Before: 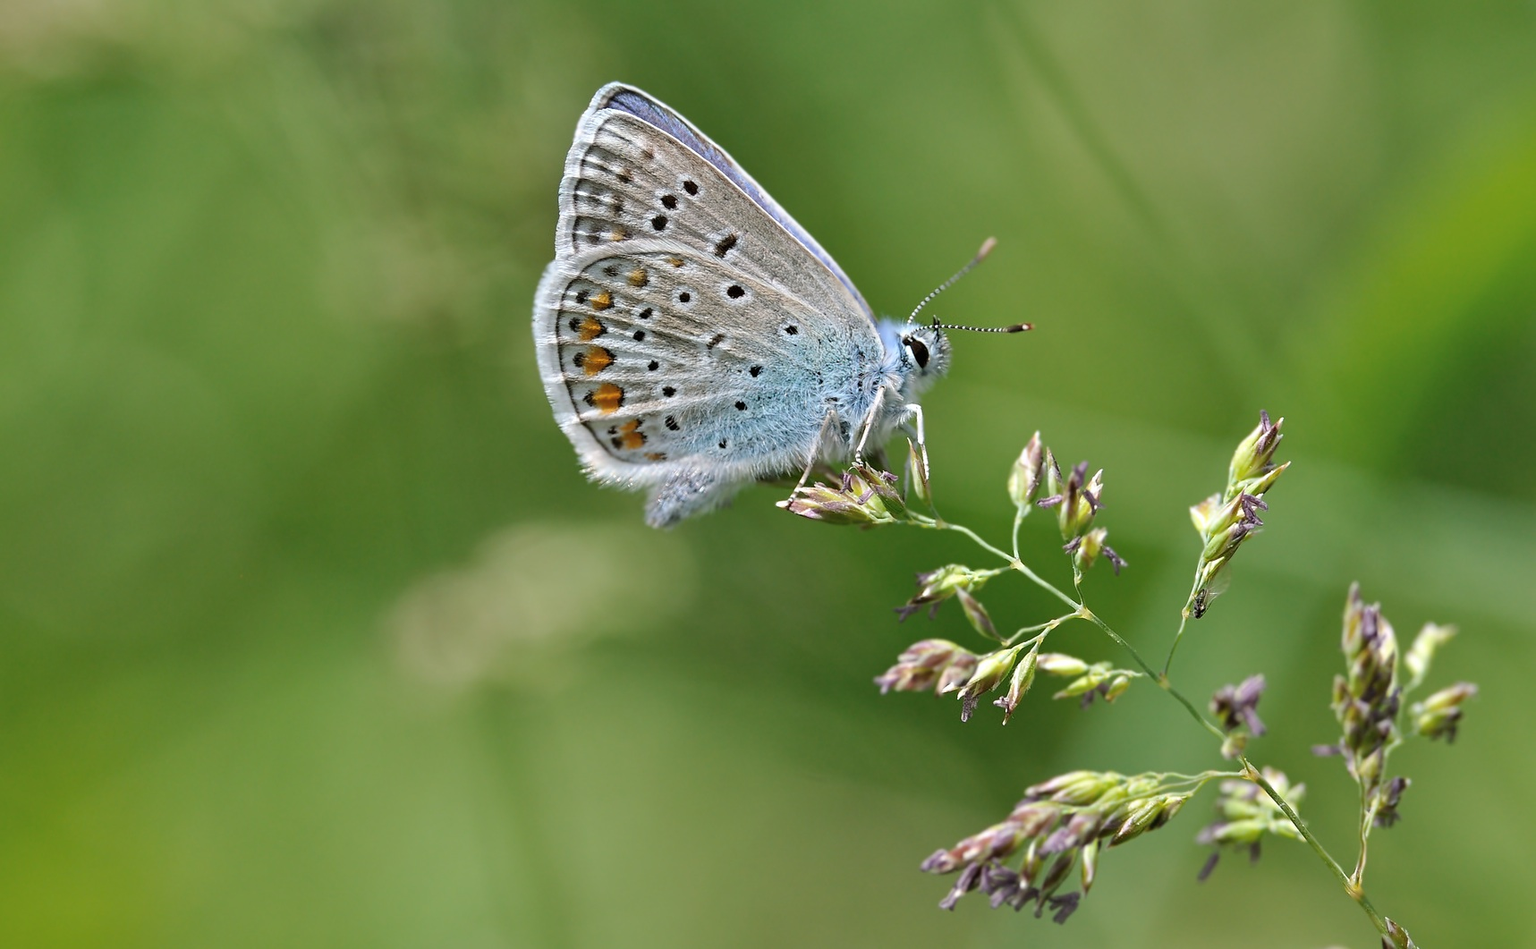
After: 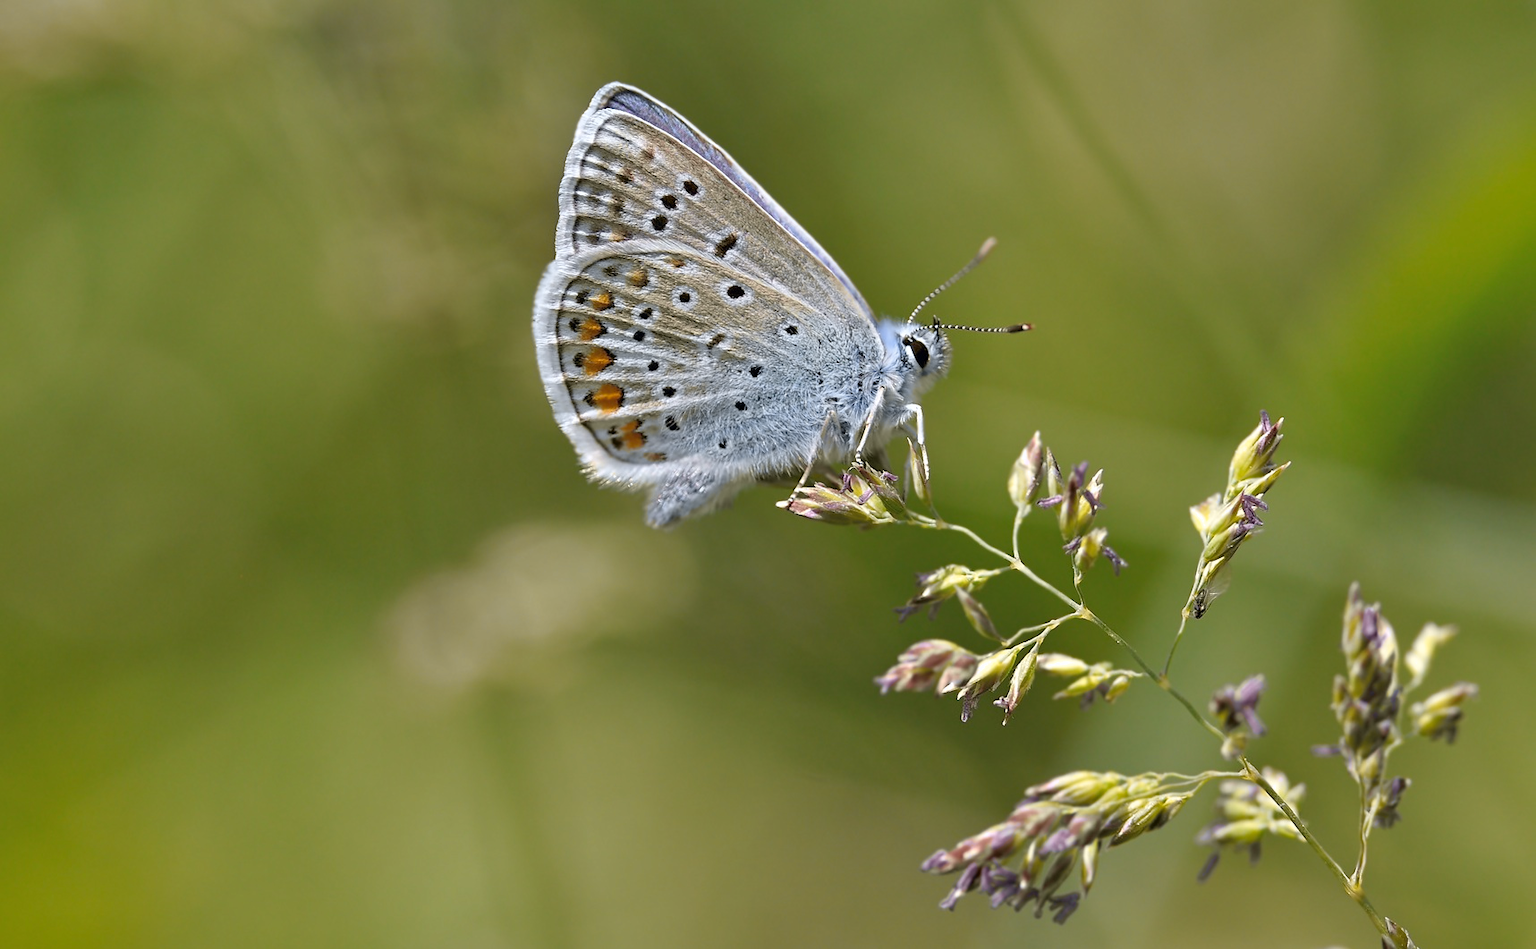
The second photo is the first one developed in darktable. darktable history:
tone curve: curves: ch0 [(0, 0) (0.15, 0.17) (0.452, 0.437) (0.611, 0.588) (0.751, 0.749) (1, 1)]; ch1 [(0, 0) (0.325, 0.327) (0.412, 0.45) (0.453, 0.484) (0.5, 0.501) (0.541, 0.55) (0.617, 0.612) (0.695, 0.697) (1, 1)]; ch2 [(0, 0) (0.386, 0.397) (0.452, 0.459) (0.505, 0.498) (0.524, 0.547) (0.574, 0.566) (0.633, 0.641) (1, 1)], color space Lab, independent channels, preserve colors none
